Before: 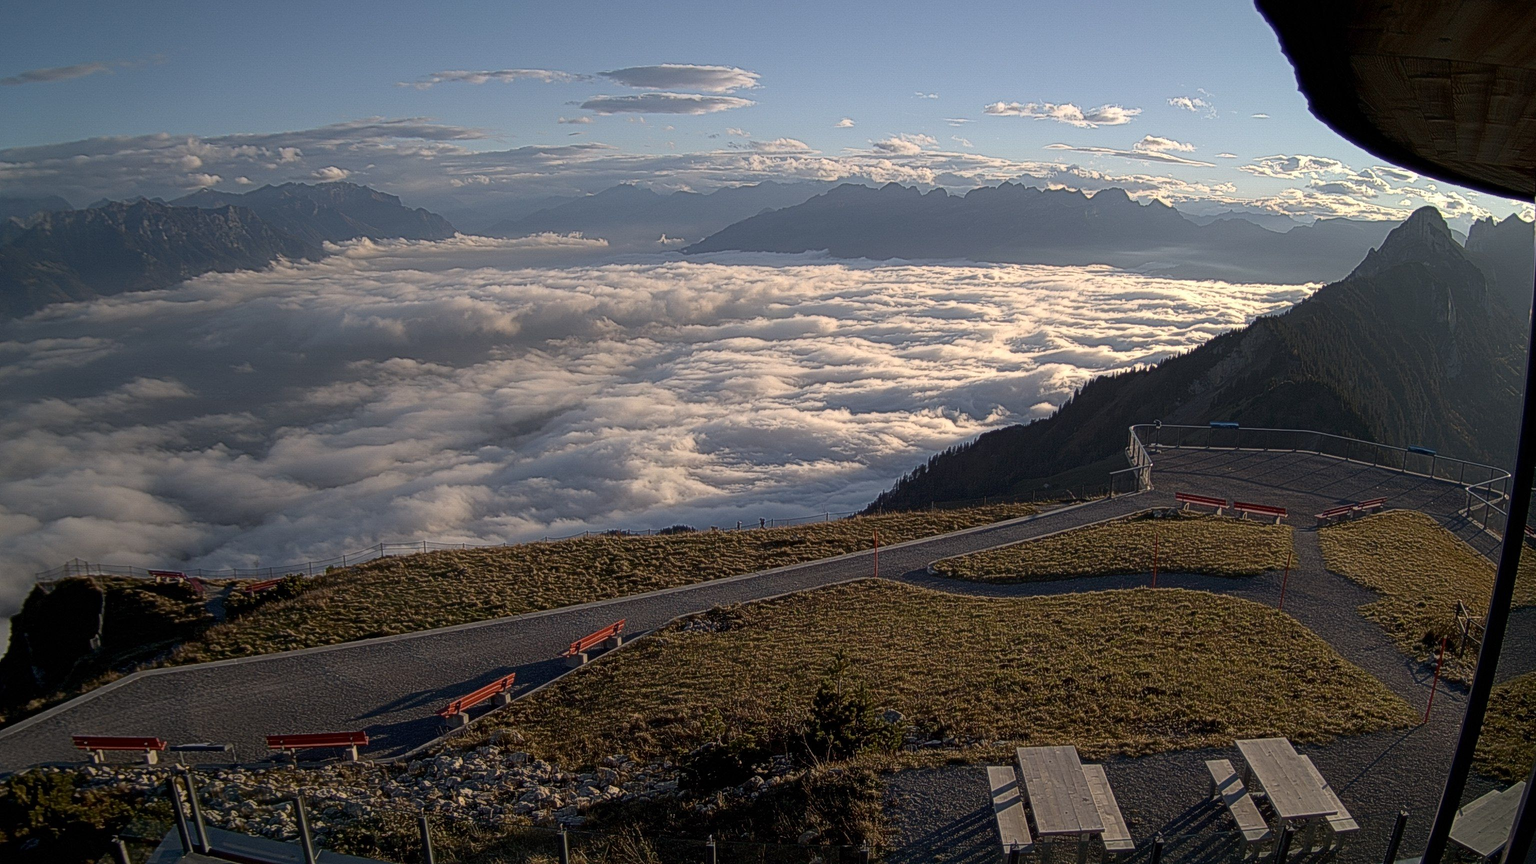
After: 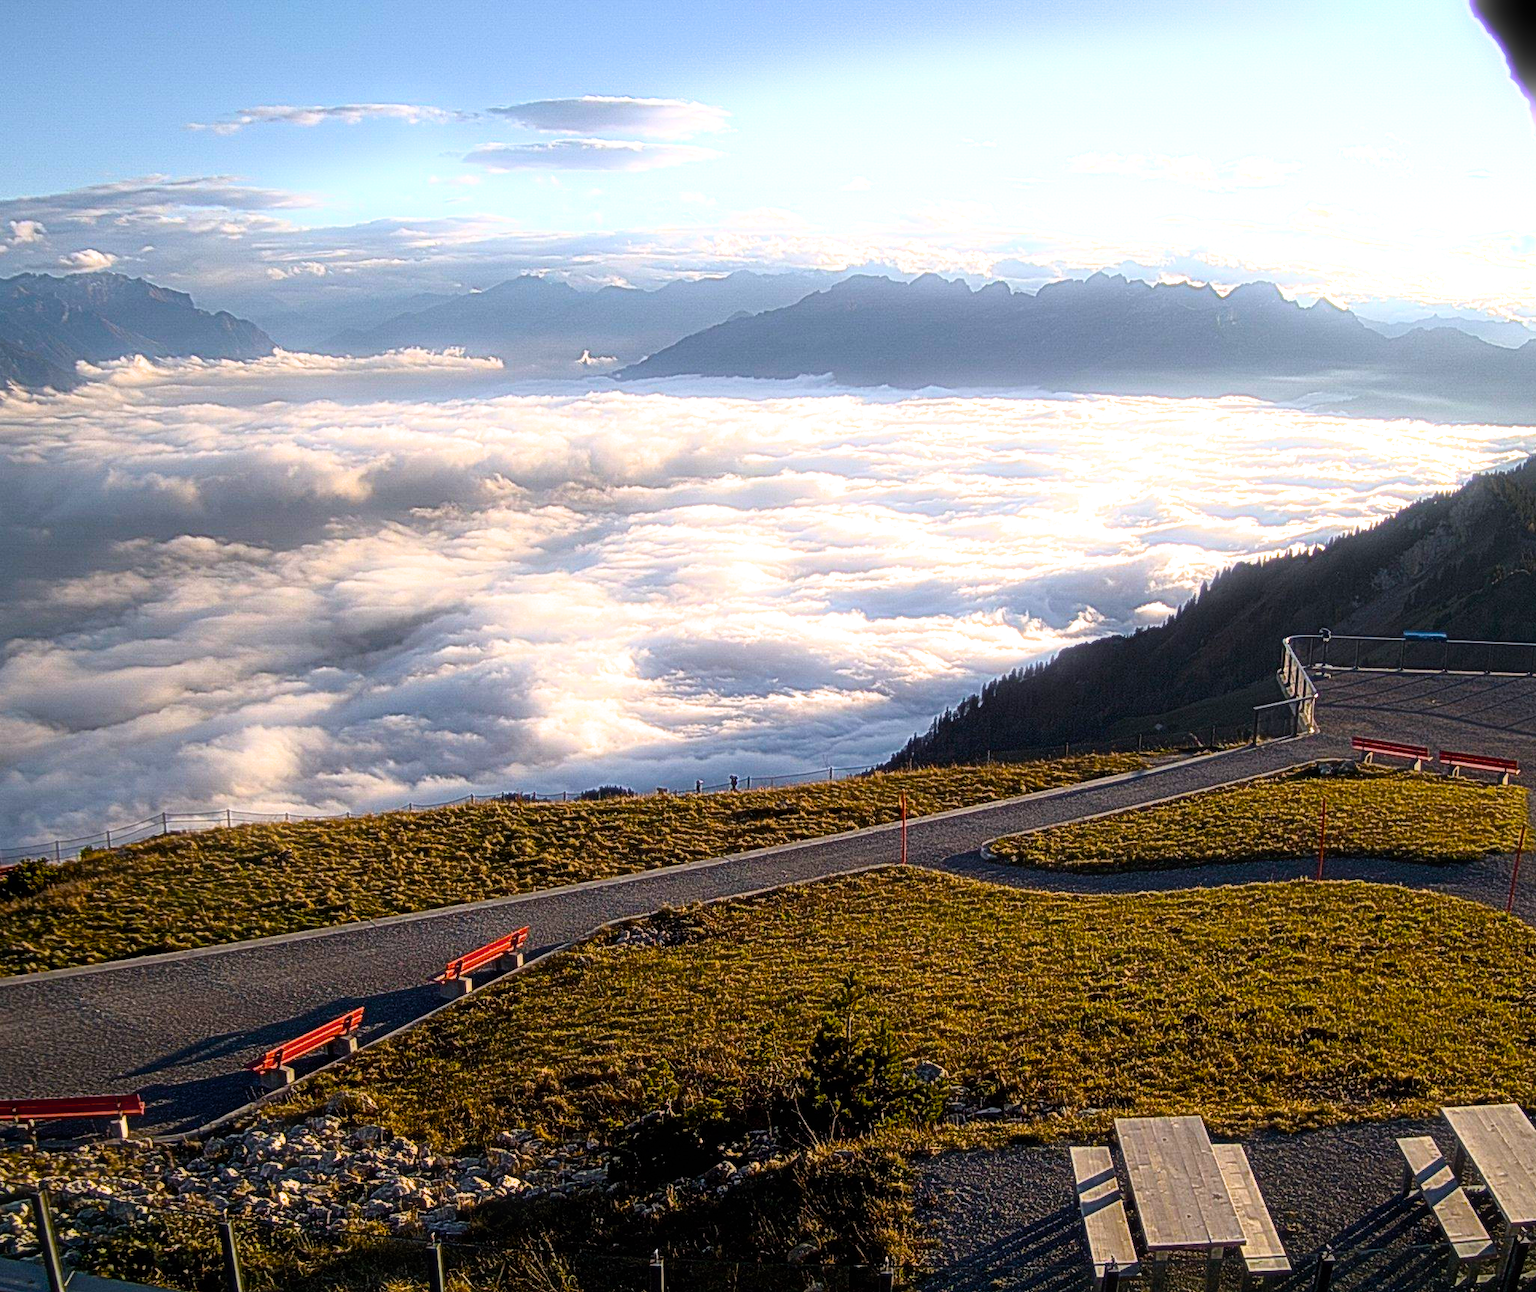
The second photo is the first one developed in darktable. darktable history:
crop and rotate: left 17.732%, right 15.423%
bloom: size 5%, threshold 95%, strength 15%
exposure: black level correction 0, exposure 0.9 EV, compensate highlight preservation false
color balance: input saturation 134.34%, contrast -10.04%, contrast fulcrum 19.67%, output saturation 133.51%
filmic rgb: white relative exposure 2.2 EV, hardness 6.97
